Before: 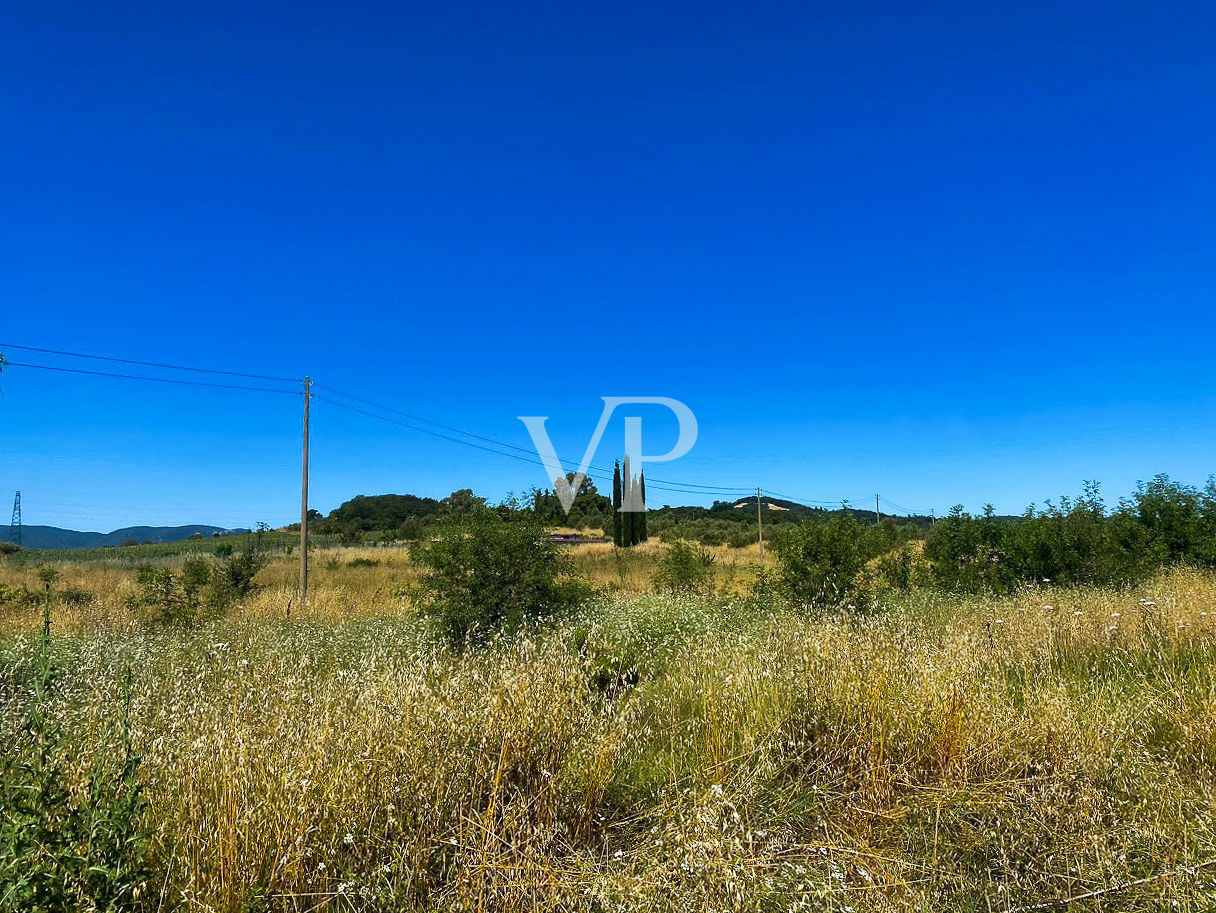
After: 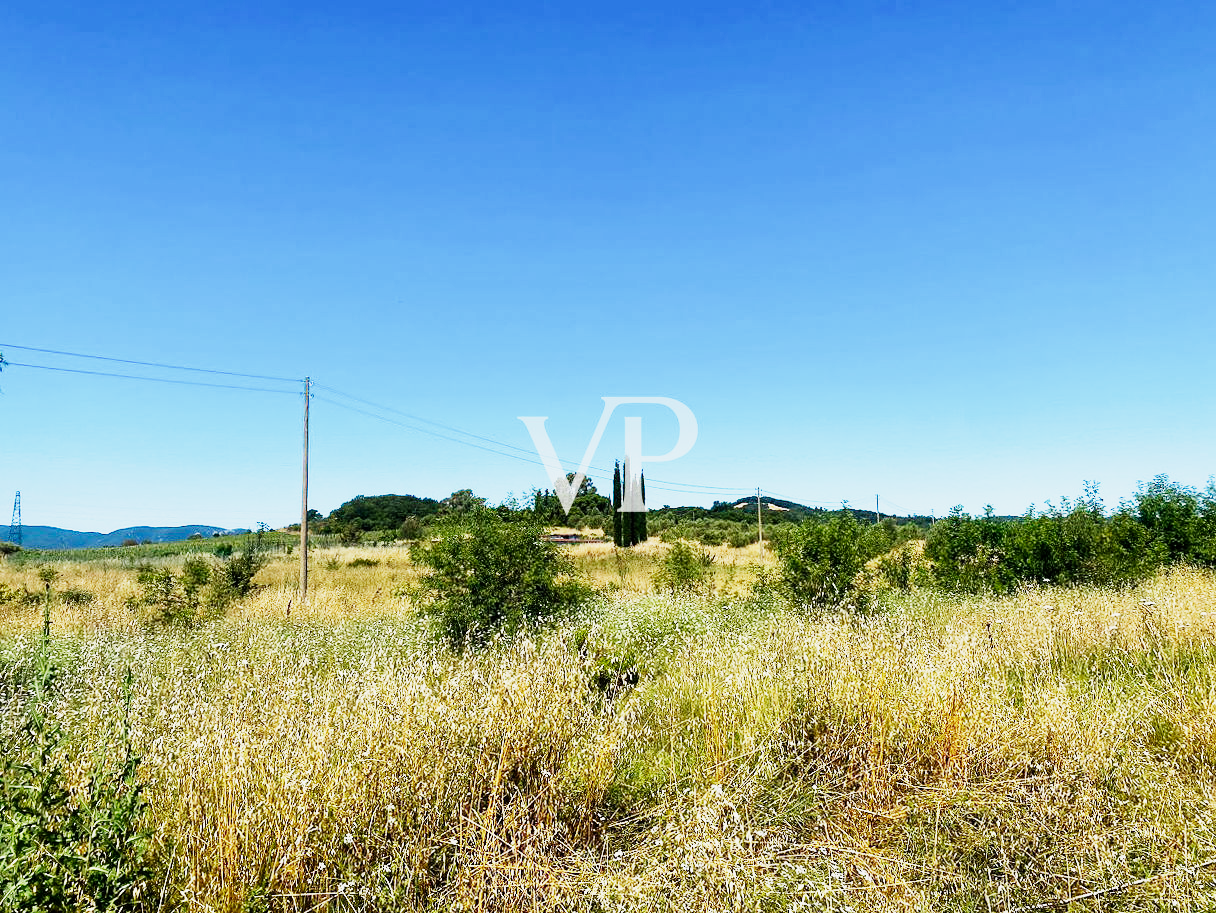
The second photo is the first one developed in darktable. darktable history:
exposure: black level correction 0.001, exposure 1.398 EV, compensate exposure bias true, compensate highlight preservation false
sigmoid: contrast 1.7, skew -0.2, preserve hue 0%, red attenuation 0.1, red rotation 0.035, green attenuation 0.1, green rotation -0.017, blue attenuation 0.15, blue rotation -0.052, base primaries Rec2020
